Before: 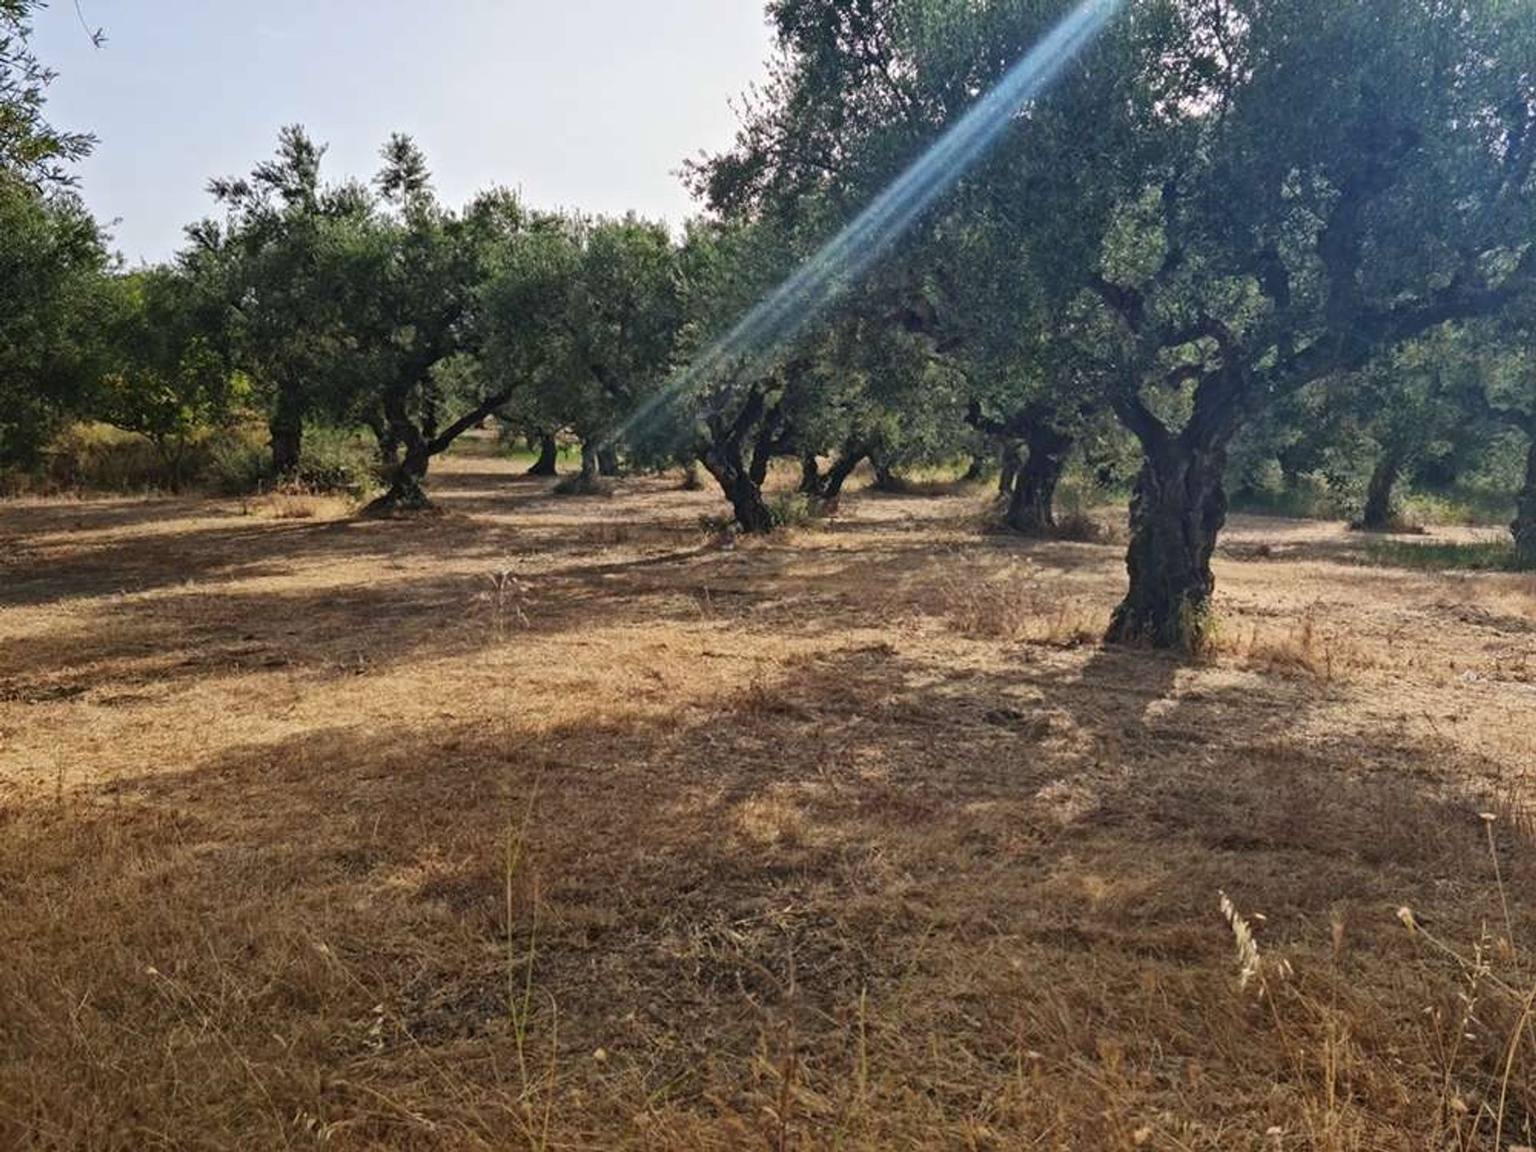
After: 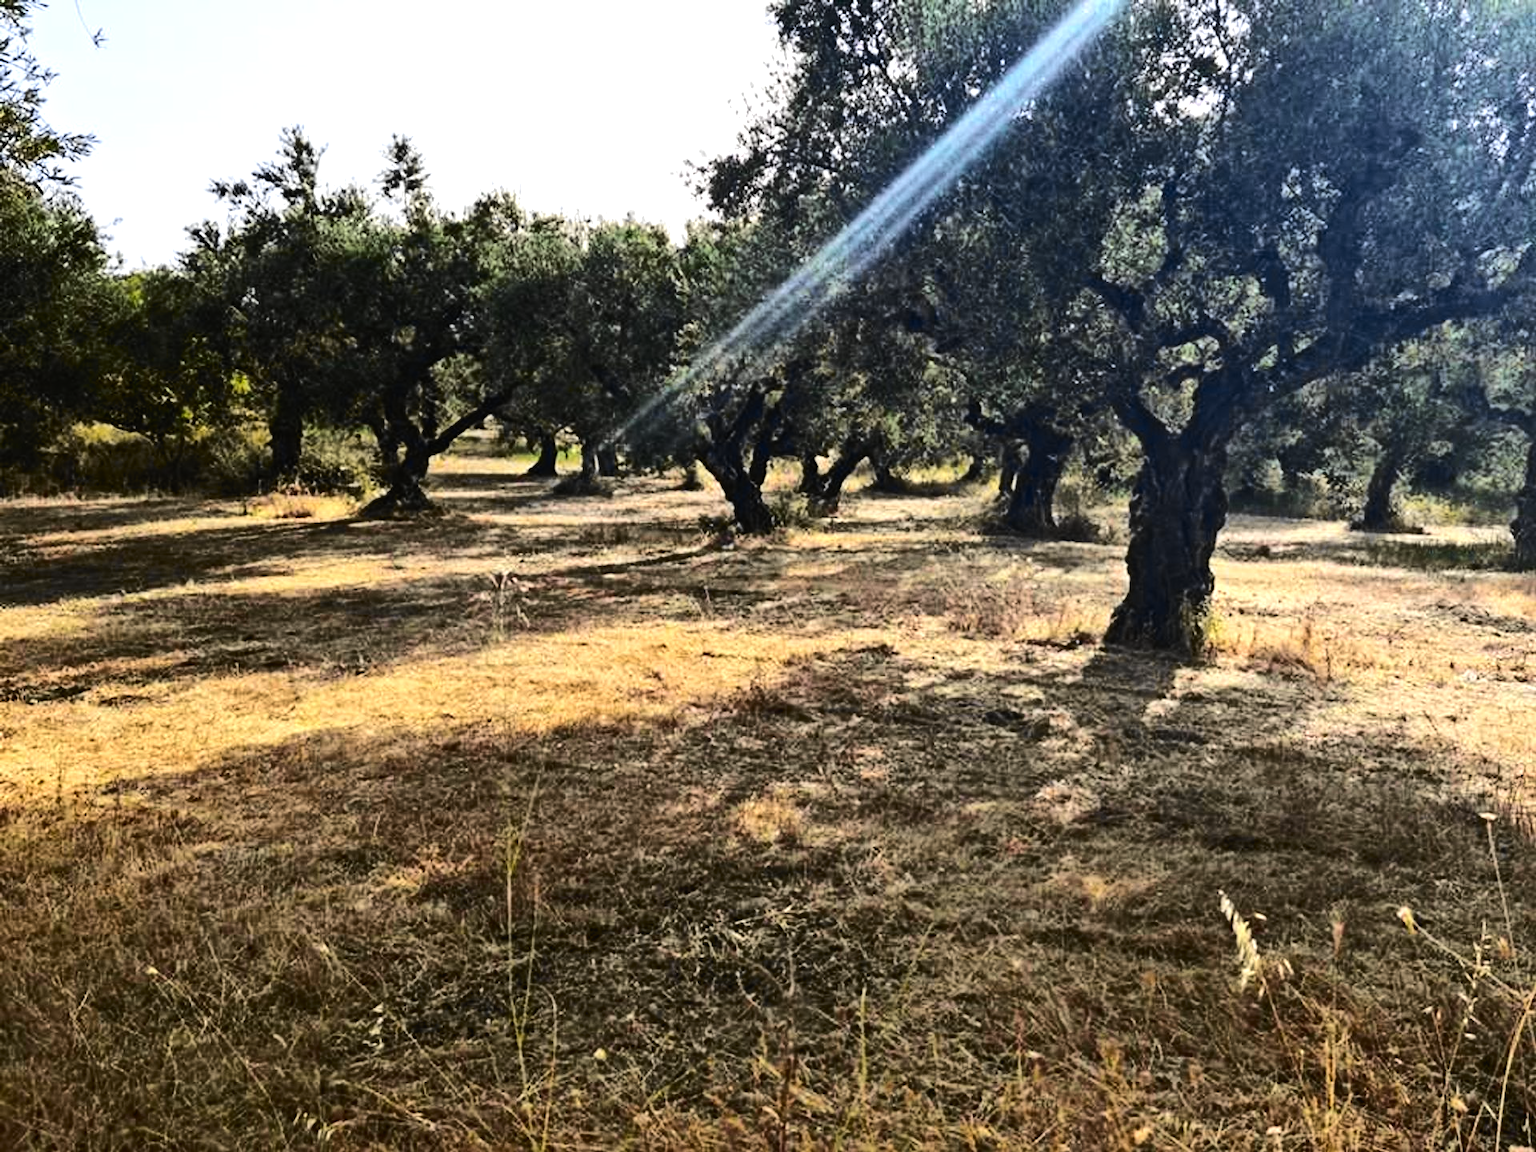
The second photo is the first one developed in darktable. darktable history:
tone curve: curves: ch0 [(0, 0.01) (0.097, 0.07) (0.204, 0.173) (0.447, 0.517) (0.539, 0.624) (0.733, 0.791) (0.879, 0.898) (1, 0.98)]; ch1 [(0, 0) (0.393, 0.415) (0.447, 0.448) (0.485, 0.494) (0.523, 0.509) (0.545, 0.544) (0.574, 0.578) (0.648, 0.674) (1, 1)]; ch2 [(0, 0) (0.369, 0.388) (0.449, 0.431) (0.499, 0.5) (0.521, 0.517) (0.53, 0.54) (0.564, 0.569) (0.674, 0.735) (1, 1)], color space Lab, independent channels, preserve colors none
tone equalizer: -8 EV -1.08 EV, -7 EV -1.02 EV, -6 EV -0.83 EV, -5 EV -0.561 EV, -3 EV 0.549 EV, -2 EV 0.856 EV, -1 EV 0.992 EV, +0 EV 1.06 EV, edges refinement/feathering 500, mask exposure compensation -1.57 EV, preserve details no
